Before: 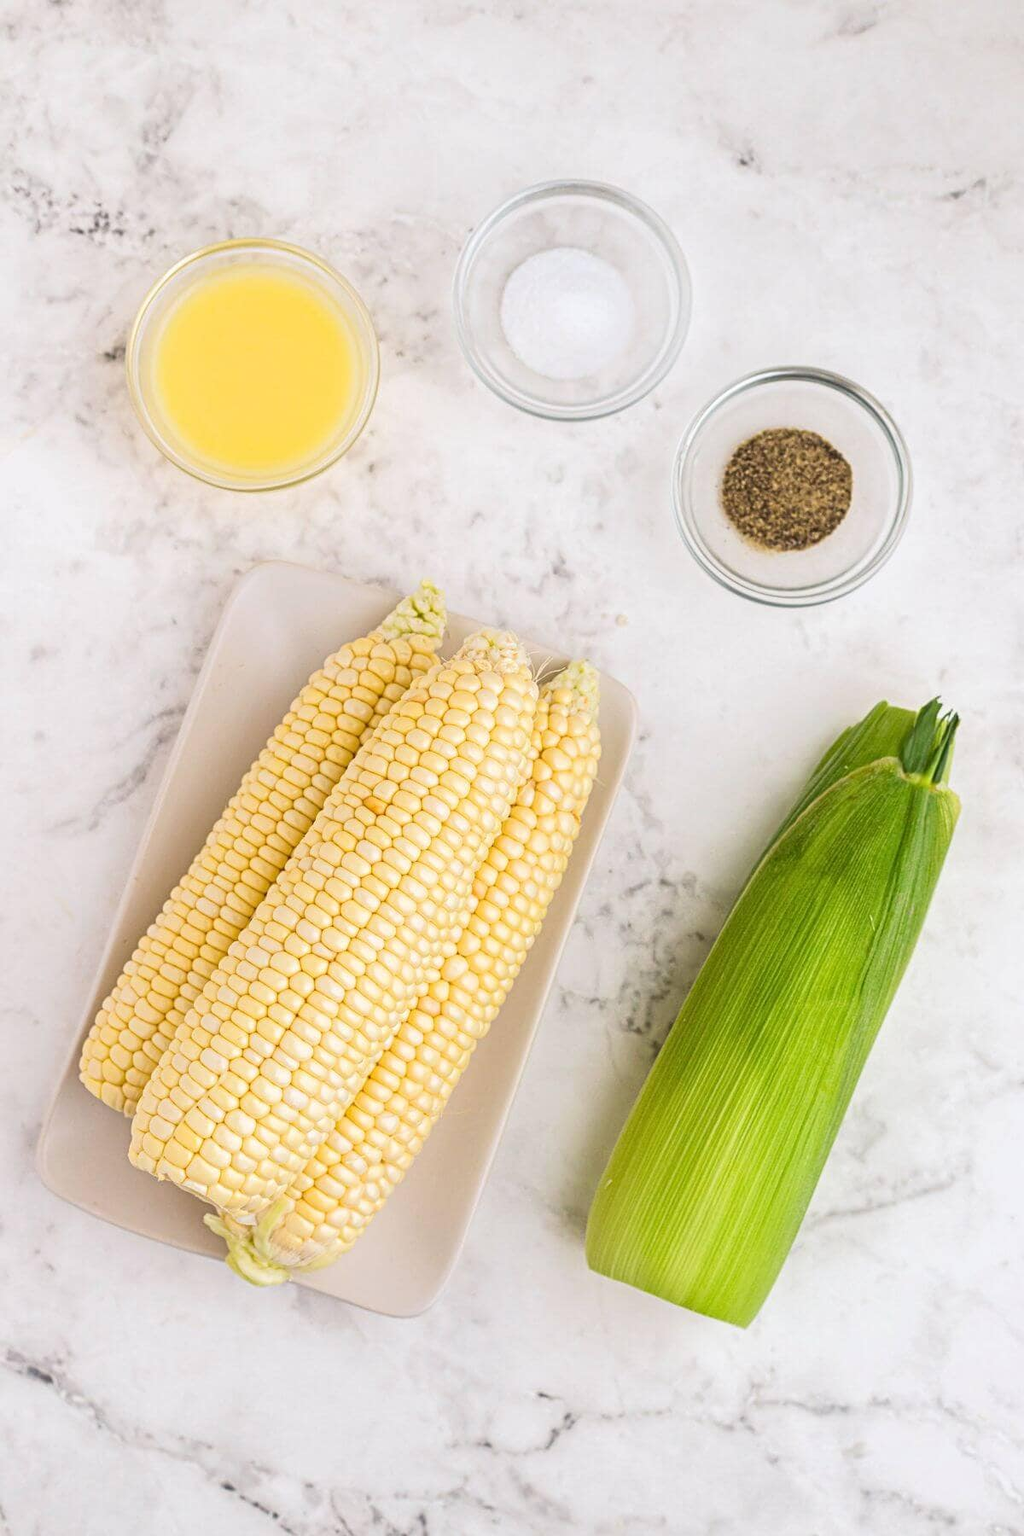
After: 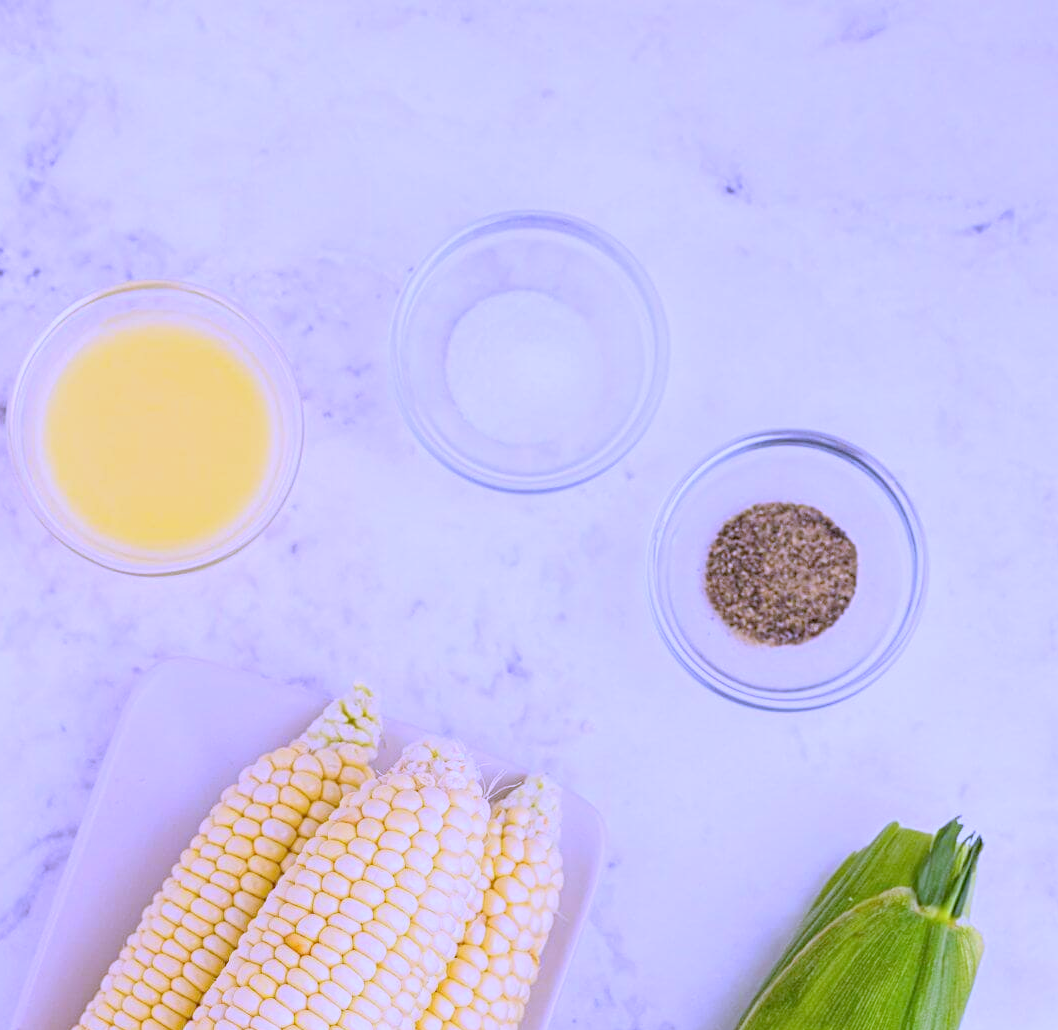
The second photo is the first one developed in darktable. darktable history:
rotate and perspective: crop left 0, crop top 0
white balance: red 0.98, blue 1.61
rgb levels: preserve colors sum RGB, levels [[0.038, 0.433, 0.934], [0, 0.5, 1], [0, 0.5, 1]]
crop and rotate: left 11.812%, bottom 42.776%
